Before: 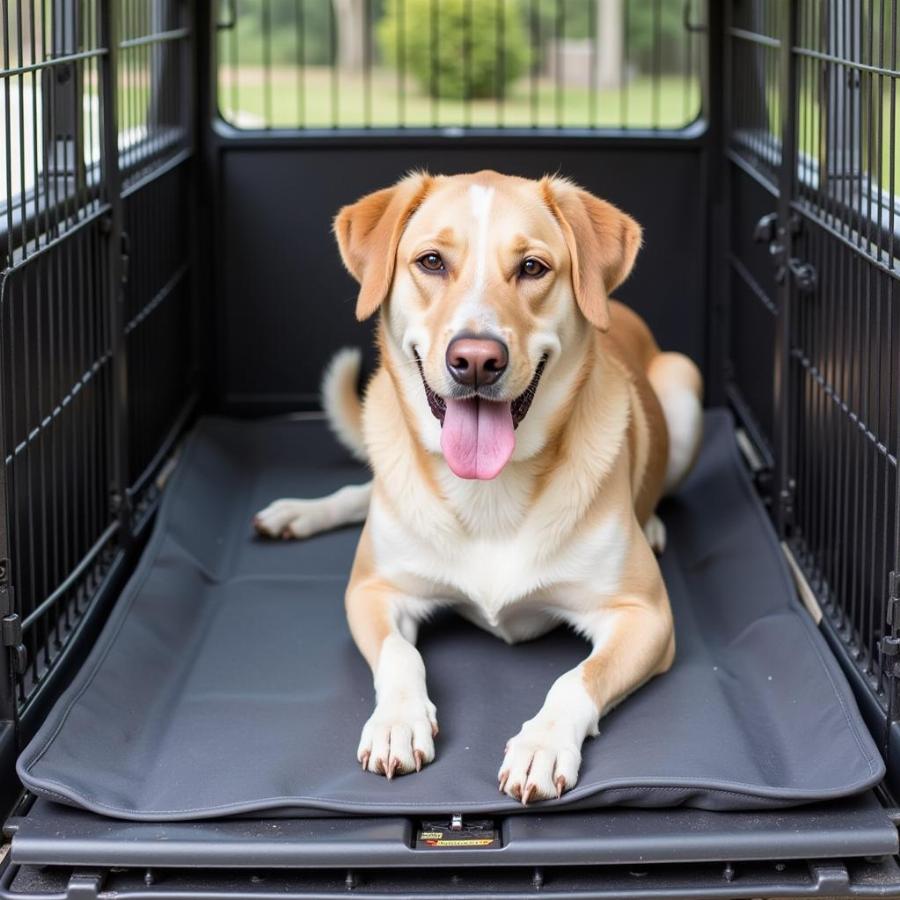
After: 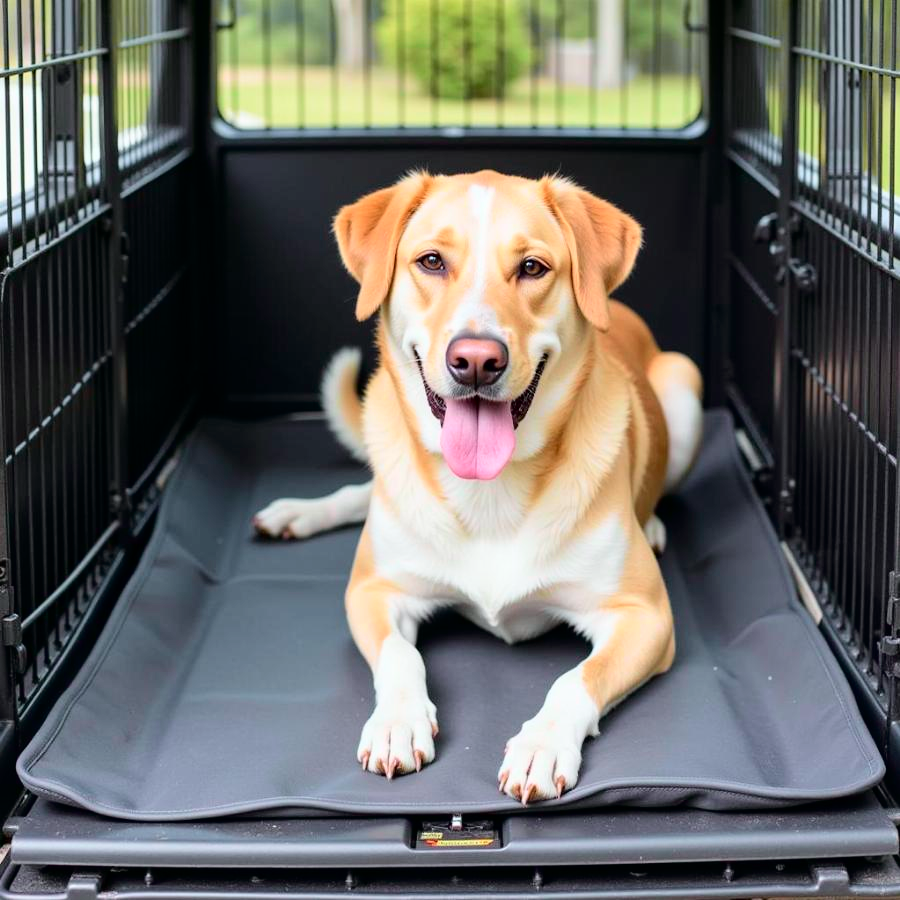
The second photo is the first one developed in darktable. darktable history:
tone curve: curves: ch0 [(0, 0) (0.051, 0.021) (0.11, 0.069) (0.25, 0.268) (0.427, 0.504) (0.715, 0.788) (0.908, 0.946) (1, 1)]; ch1 [(0, 0) (0.35, 0.29) (0.417, 0.352) (0.442, 0.421) (0.483, 0.474) (0.494, 0.485) (0.504, 0.501) (0.536, 0.551) (0.566, 0.596) (1, 1)]; ch2 [(0, 0) (0.48, 0.48) (0.504, 0.5) (0.53, 0.528) (0.554, 0.584) (0.642, 0.684) (0.824, 0.815) (1, 1)], color space Lab, independent channels, preserve colors none
